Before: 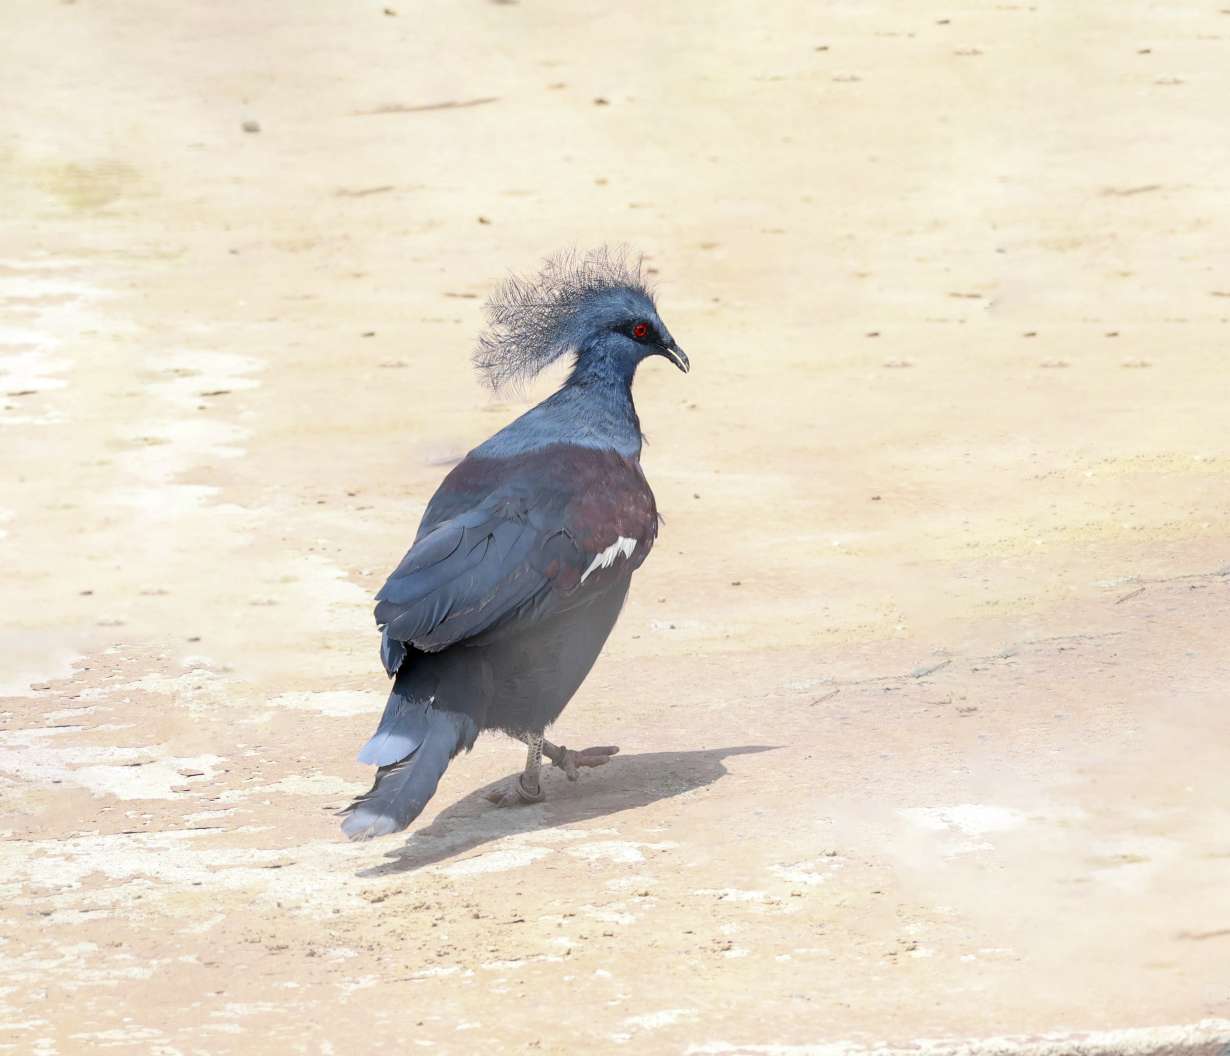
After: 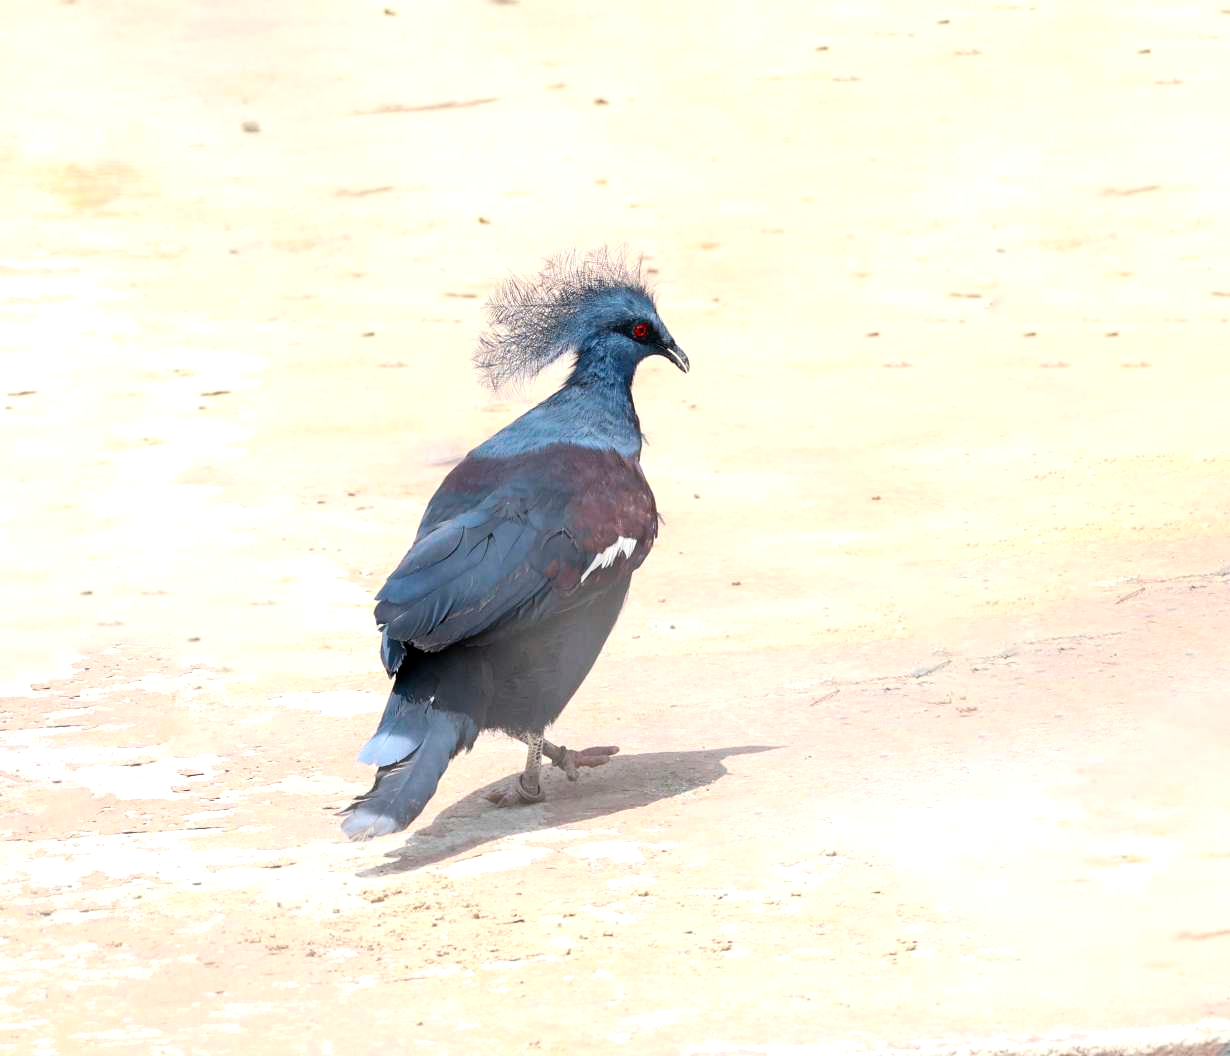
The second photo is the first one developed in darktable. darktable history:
tone equalizer: -8 EV -0.438 EV, -7 EV -0.394 EV, -6 EV -0.363 EV, -5 EV -0.199 EV, -3 EV 0.247 EV, -2 EV 0.345 EV, -1 EV 0.374 EV, +0 EV 0.442 EV, edges refinement/feathering 500, mask exposure compensation -1.57 EV, preserve details guided filter
